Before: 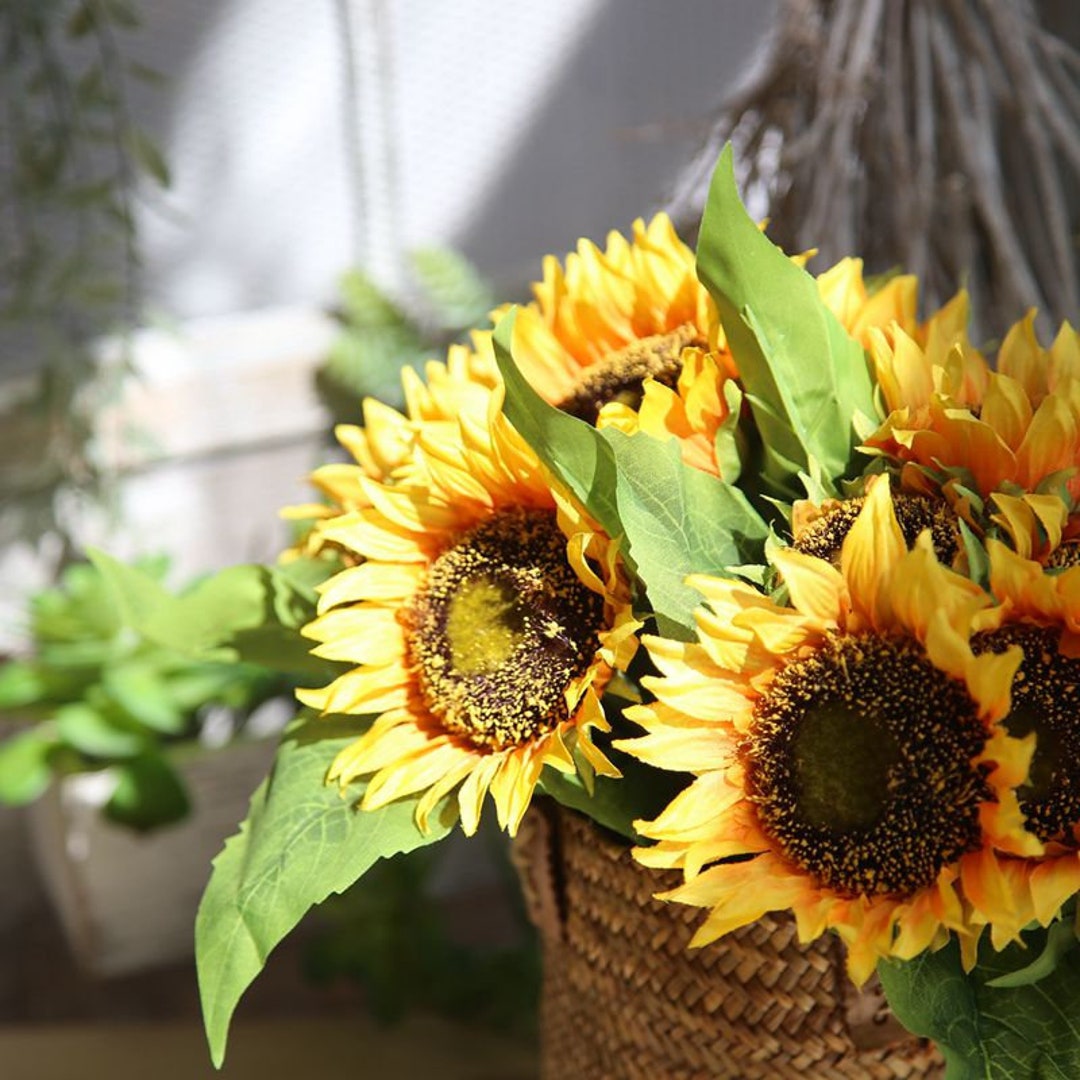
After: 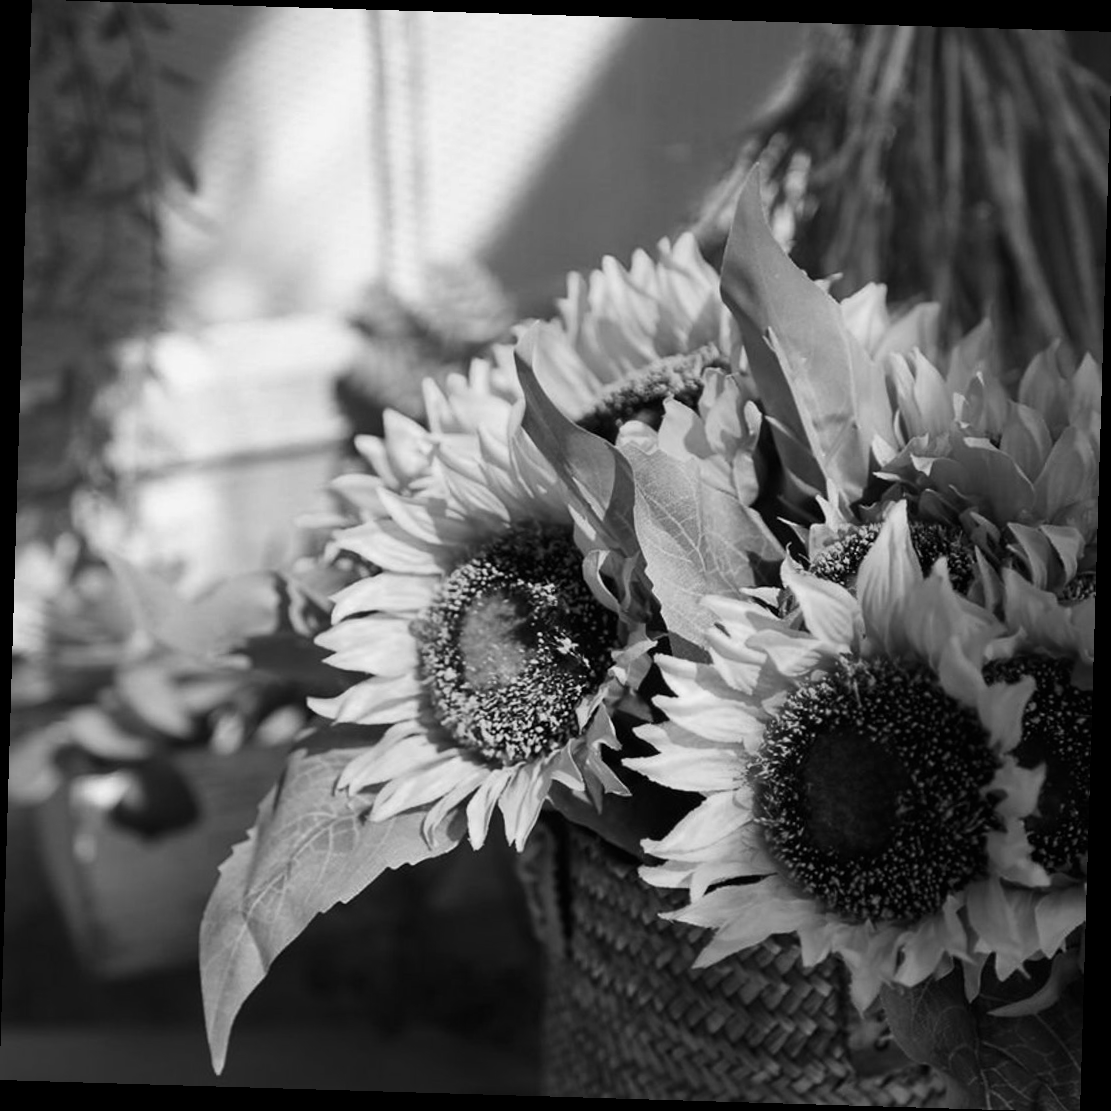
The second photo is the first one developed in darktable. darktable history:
color calibration: output gray [0.22, 0.42, 0.37, 0], gray › normalize channels true, illuminant same as pipeline (D50), adaptation XYZ, x 0.346, y 0.359, gamut compression 0
rotate and perspective: rotation 1.72°, automatic cropping off
contrast brightness saturation: contrast 0.07, brightness -0.13, saturation 0.06
